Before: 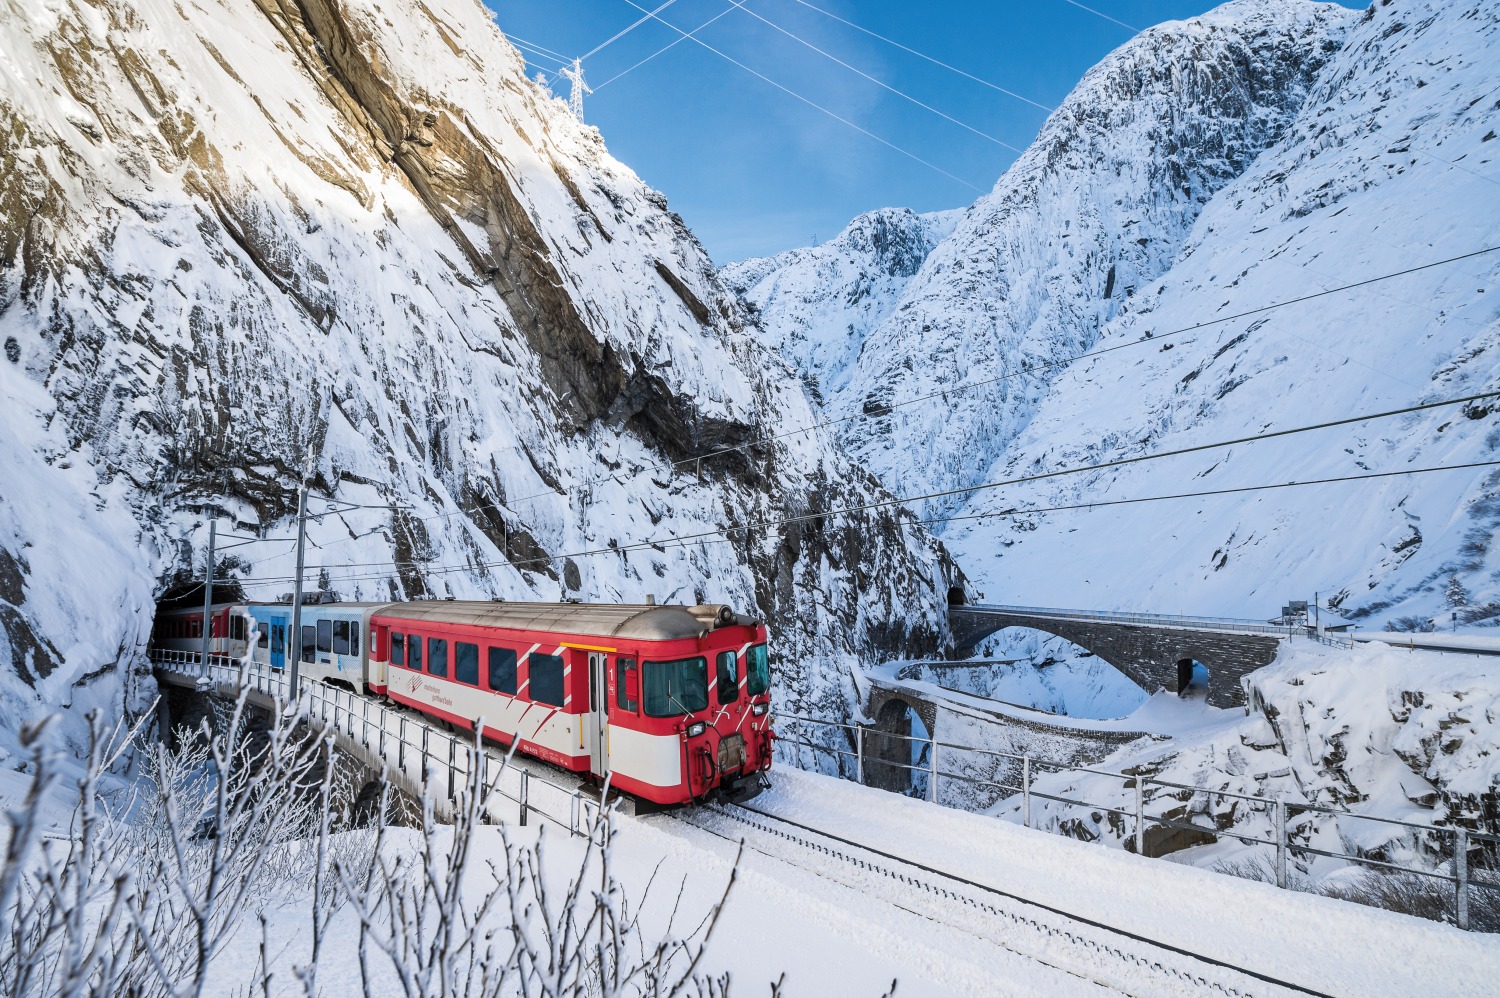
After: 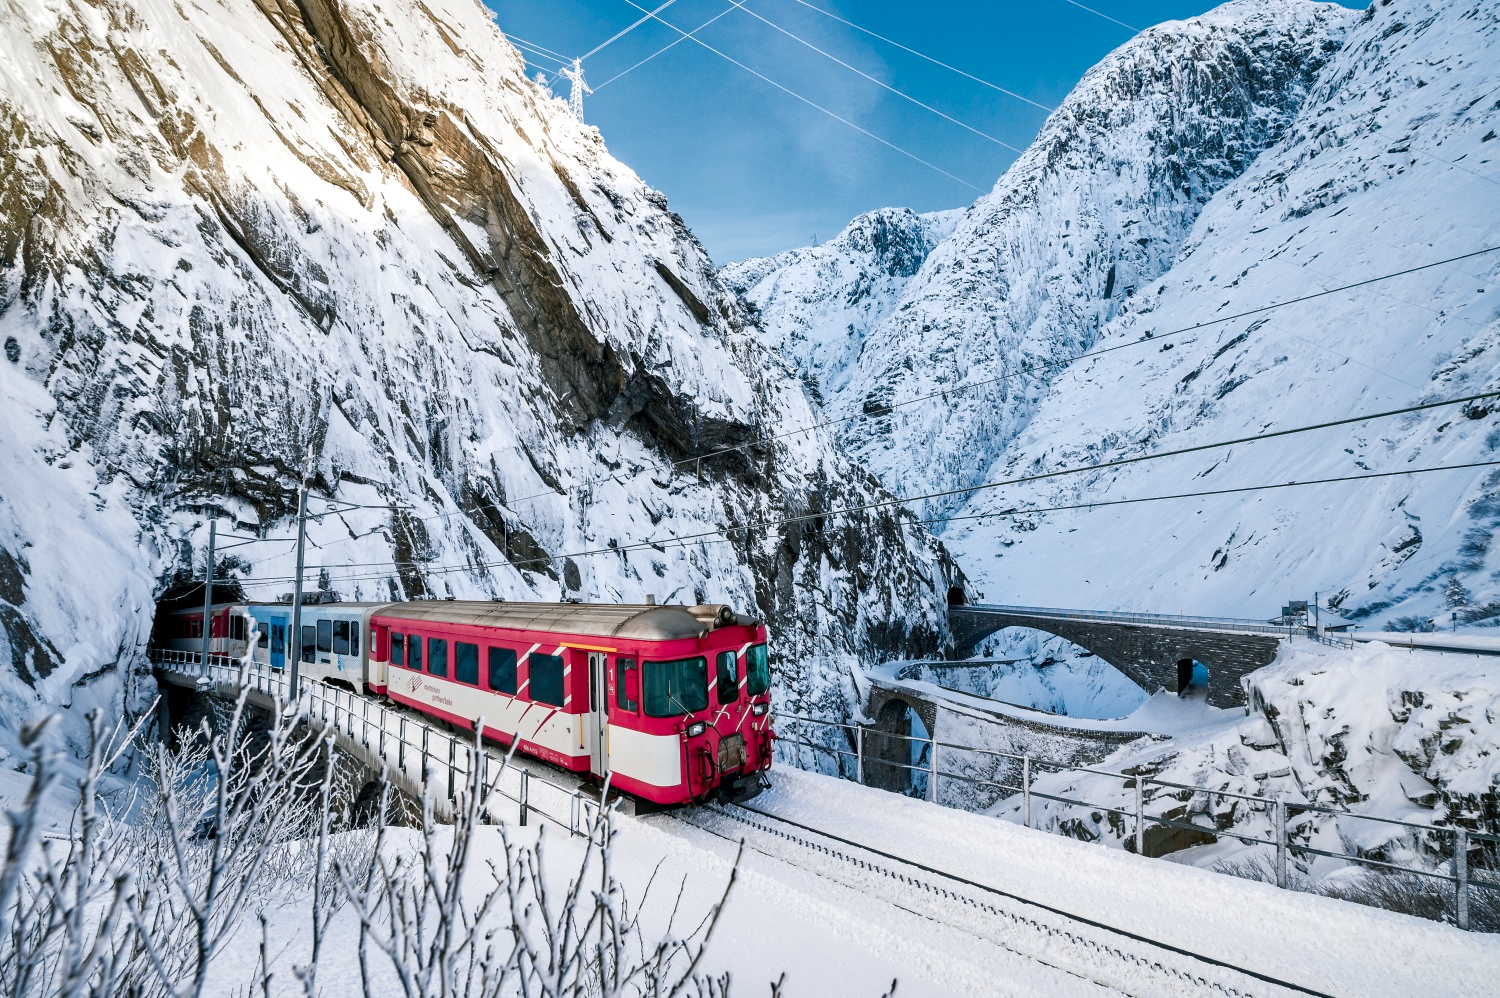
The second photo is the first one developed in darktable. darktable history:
contrast equalizer: octaves 7, y [[0.6 ×6], [0.55 ×6], [0 ×6], [0 ×6], [0 ×6]], mix 0.147
color zones: curves: ch1 [(0.239, 0.552) (0.75, 0.5)]; ch2 [(0.25, 0.462) (0.749, 0.457)]
color balance rgb: shadows lift › luminance -7.918%, shadows lift › chroma 2.372%, shadows lift › hue 163.43°, perceptual saturation grading › global saturation 0.324%, perceptual saturation grading › highlights -31.875%, perceptual saturation grading › mid-tones 5.111%, perceptual saturation grading › shadows 17.614%, global vibrance 14.697%
local contrast: mode bilateral grid, contrast 19, coarseness 99, detail 150%, midtone range 0.2
